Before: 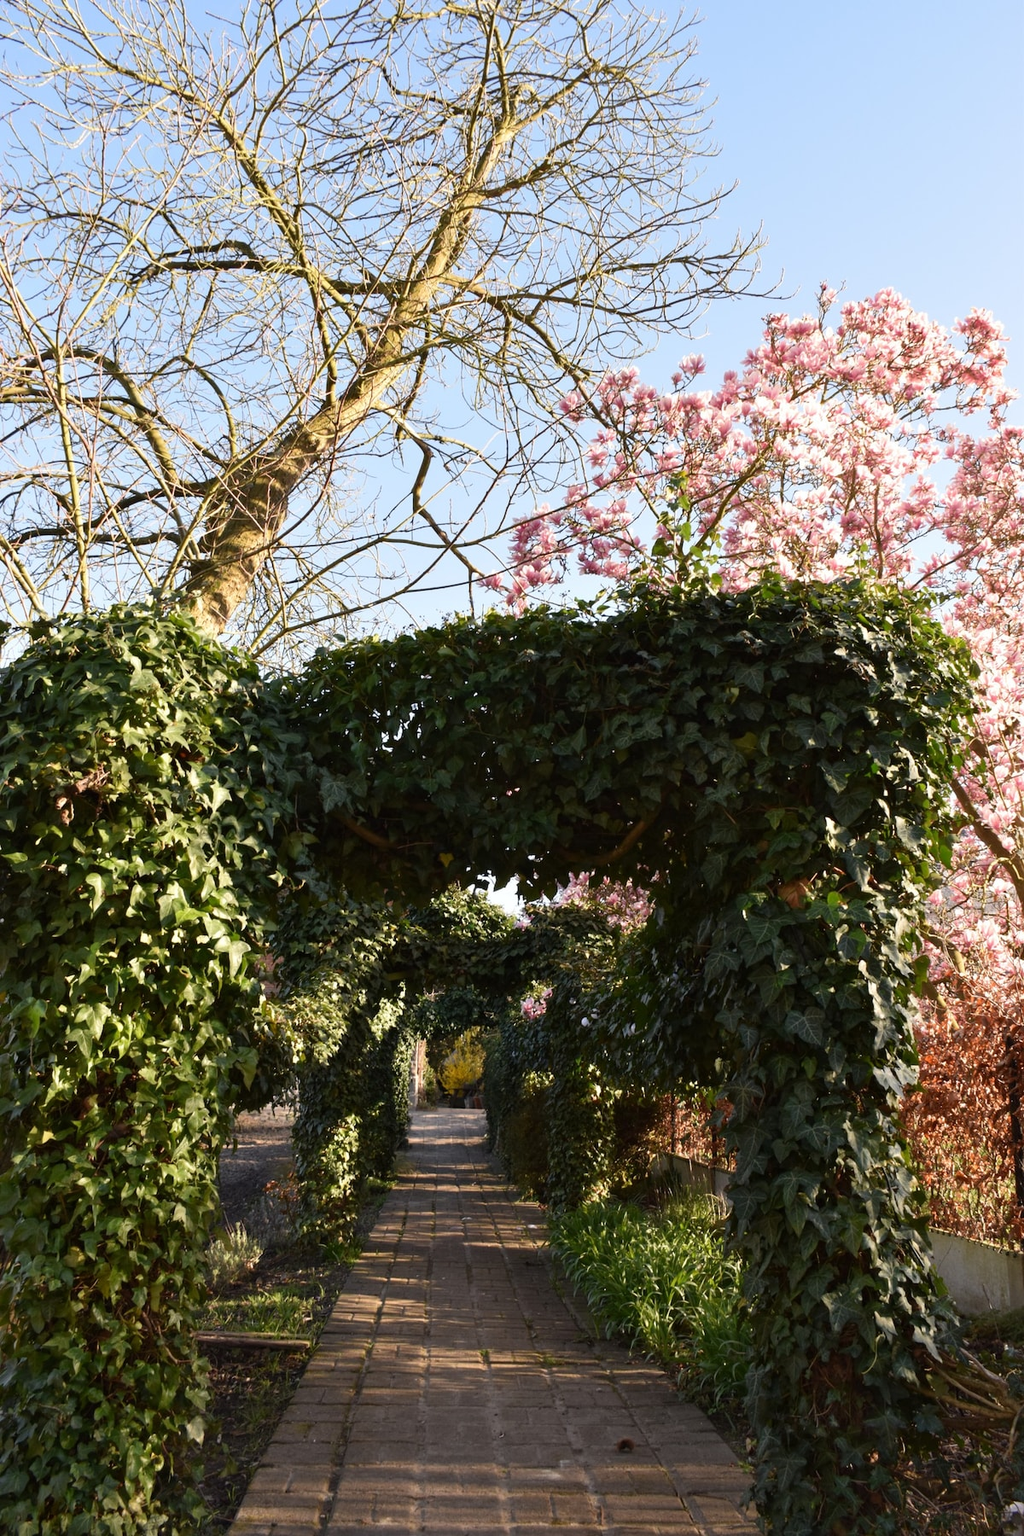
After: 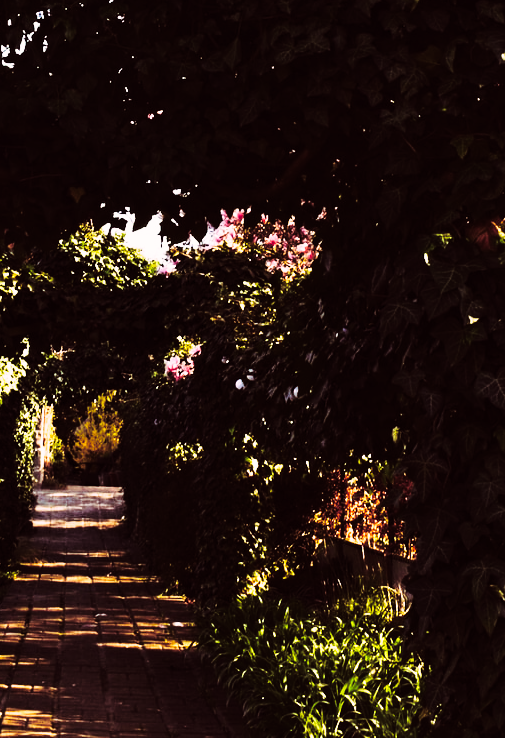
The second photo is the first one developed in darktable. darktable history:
crop: left 37.221%, top 45.169%, right 20.63%, bottom 13.777%
color correction: highlights a* -0.95, highlights b* 4.5, shadows a* 3.55
contrast equalizer: octaves 7, y [[0.515 ×6], [0.507 ×6], [0.425 ×6], [0 ×6], [0 ×6]]
split-toning: highlights › hue 298.8°, highlights › saturation 0.73, compress 41.76%
tone curve: curves: ch0 [(0, 0) (0.003, 0.006) (0.011, 0.008) (0.025, 0.011) (0.044, 0.015) (0.069, 0.019) (0.1, 0.023) (0.136, 0.03) (0.177, 0.042) (0.224, 0.065) (0.277, 0.103) (0.335, 0.177) (0.399, 0.294) (0.468, 0.463) (0.543, 0.639) (0.623, 0.805) (0.709, 0.909) (0.801, 0.967) (0.898, 0.989) (1, 1)], preserve colors none
color balance rgb: perceptual saturation grading › global saturation 10%, global vibrance 10%
exposure: compensate exposure bias true, compensate highlight preservation false
